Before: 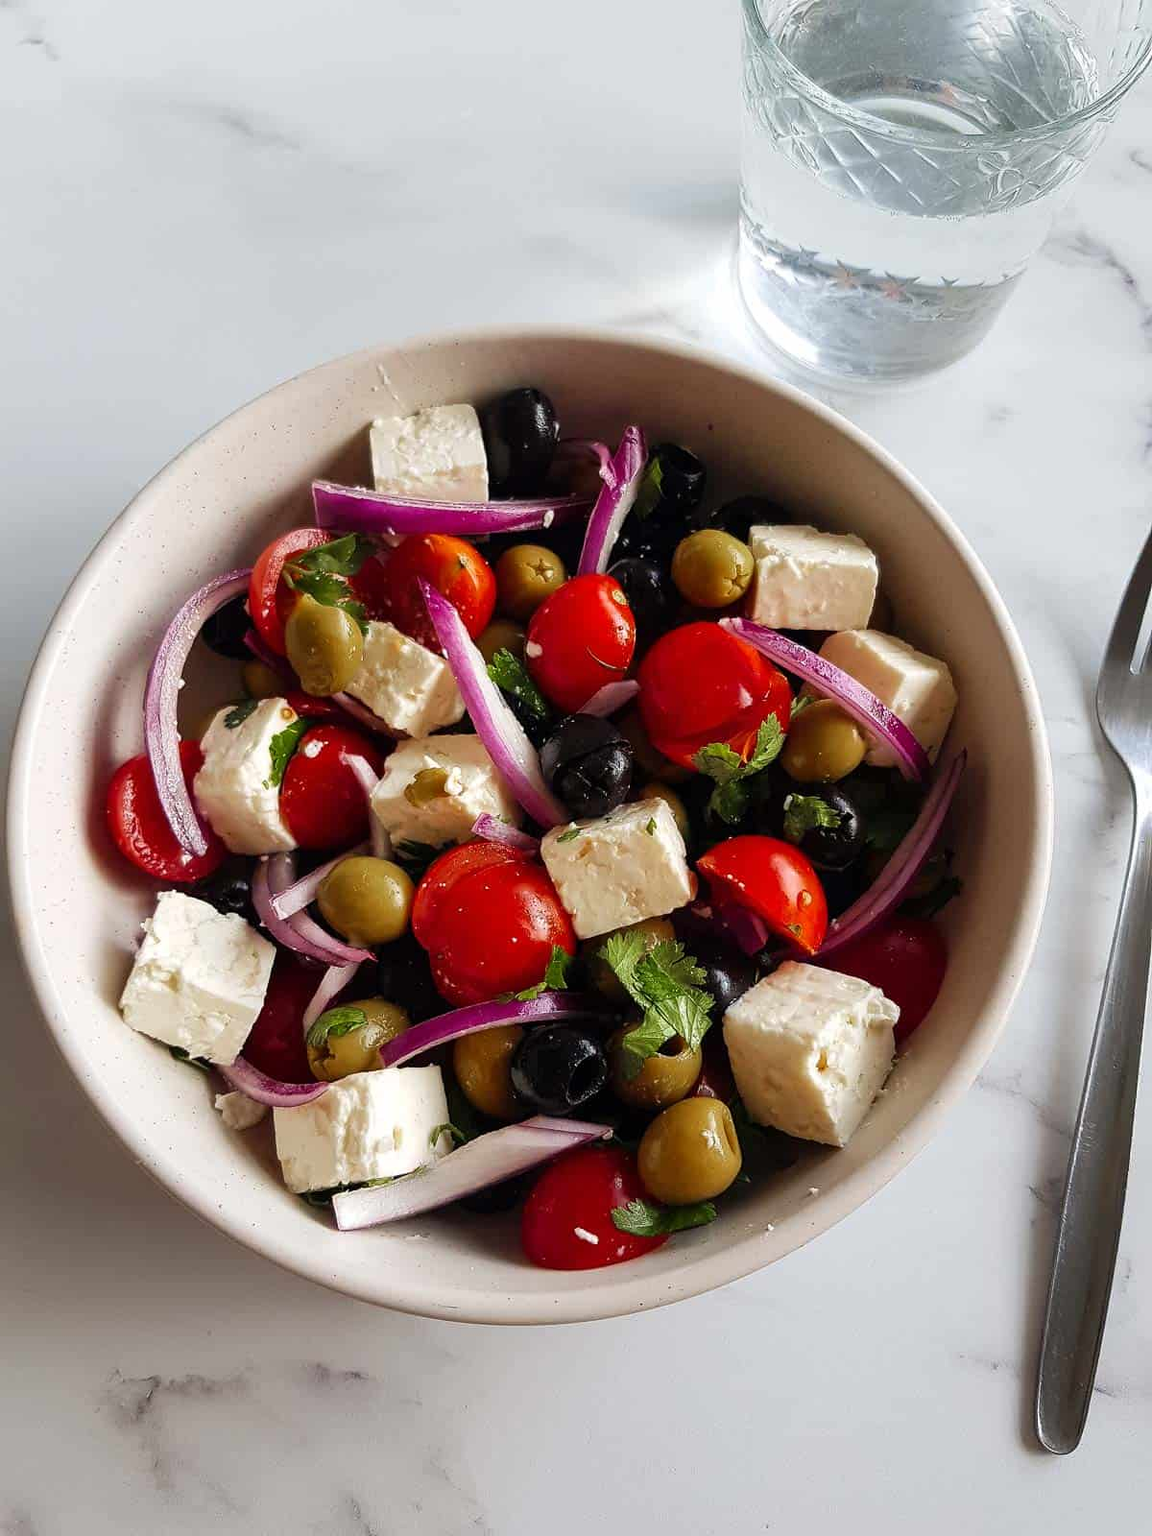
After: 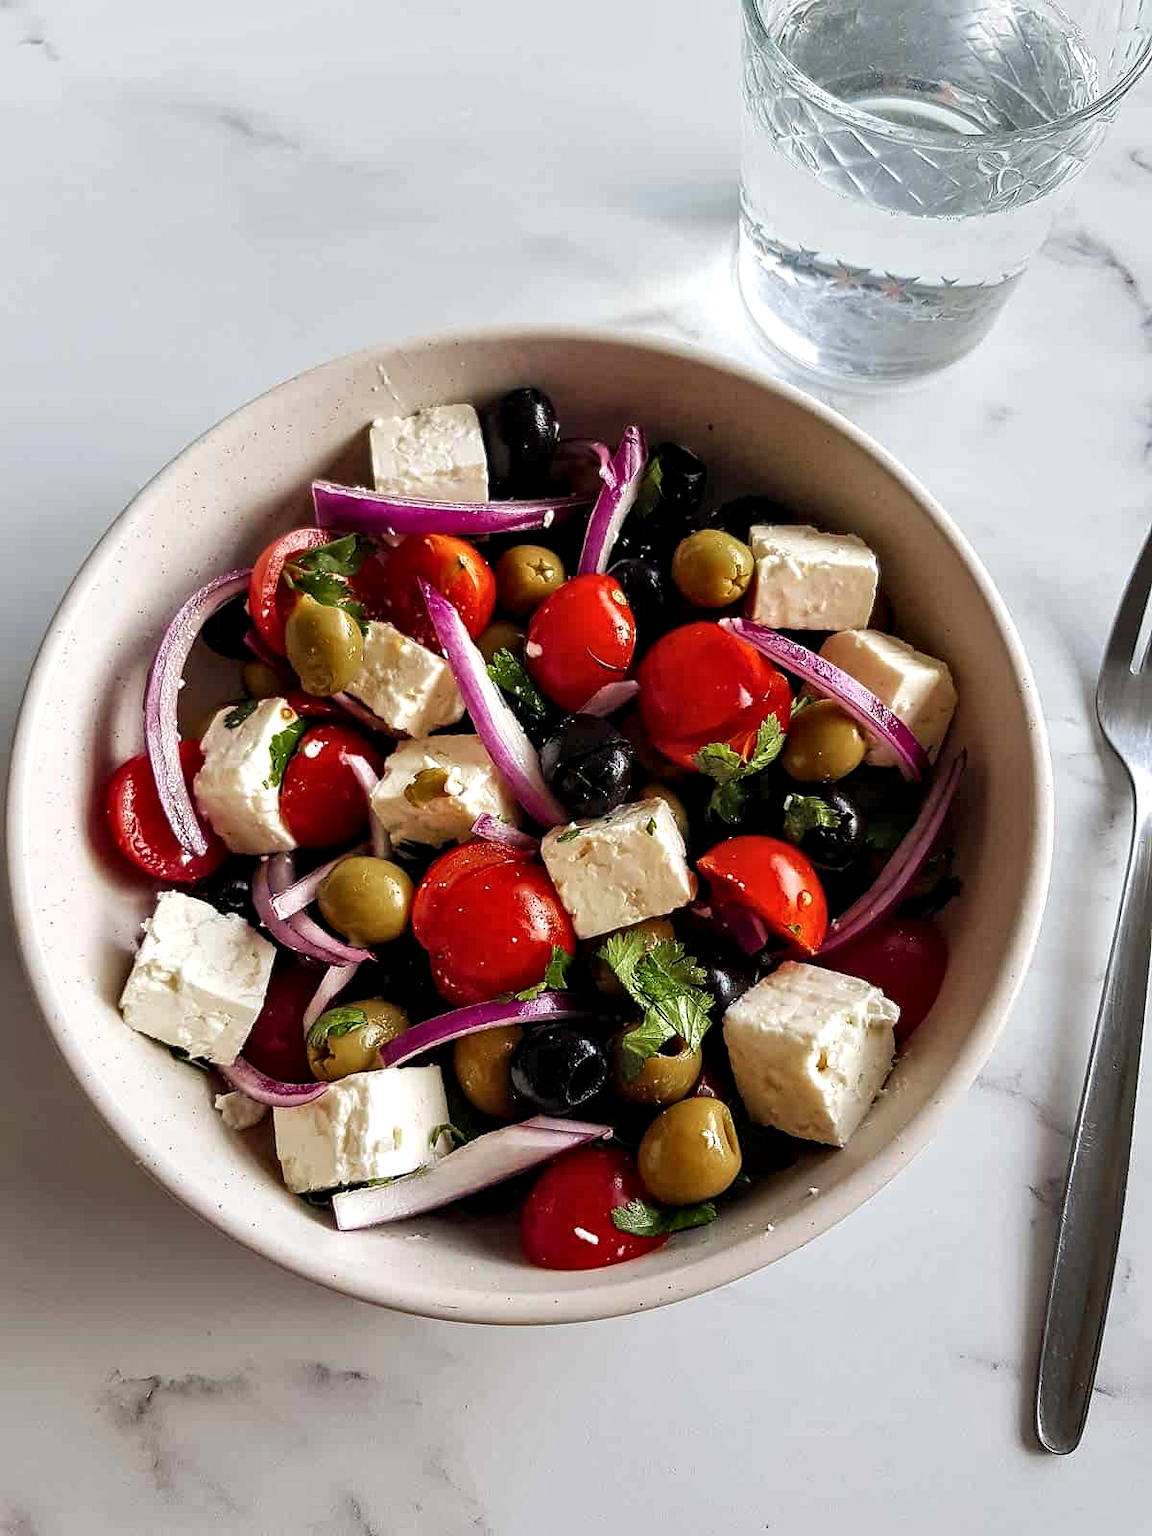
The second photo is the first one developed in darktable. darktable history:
contrast equalizer: y [[0.51, 0.537, 0.559, 0.574, 0.599, 0.618], [0.5 ×6], [0.5 ×6], [0 ×6], [0 ×6]] | blend: blend mode difference, opacity 100%; mask: uniform (no mask)
